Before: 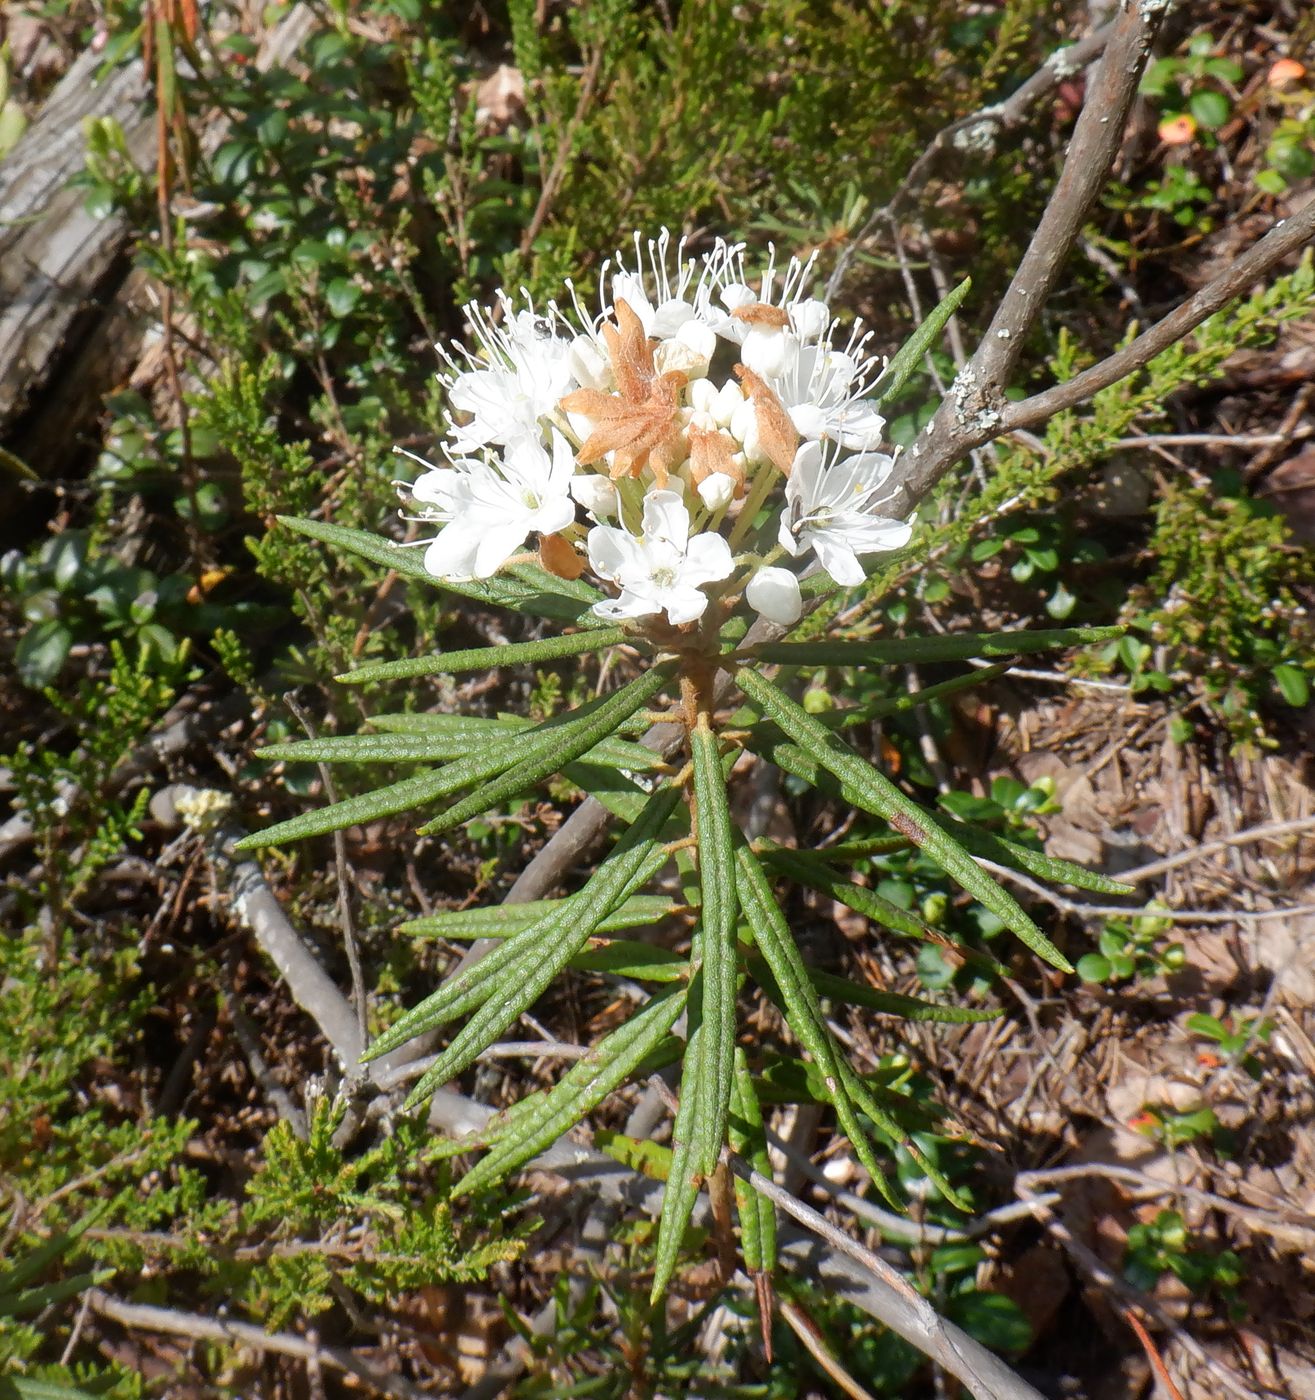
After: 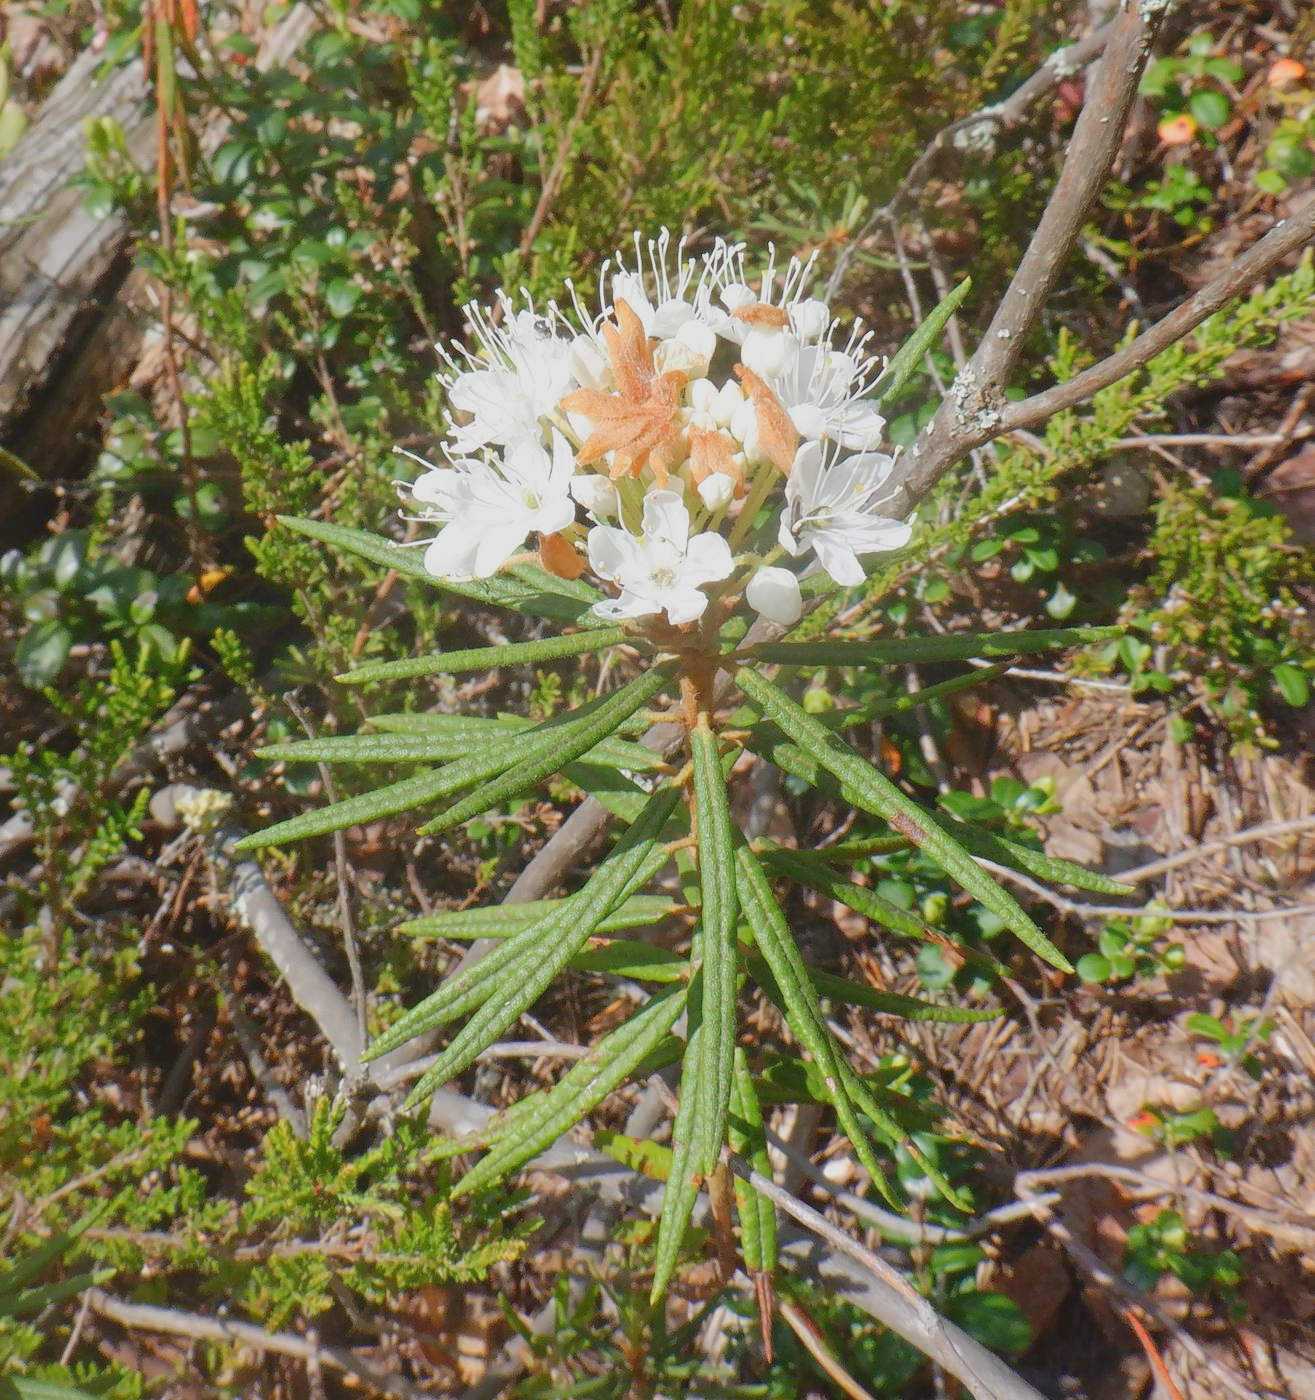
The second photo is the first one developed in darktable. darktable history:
color balance rgb: perceptual saturation grading › global saturation 0.601%, contrast -29.88%
exposure: black level correction -0.002, exposure 0.532 EV, compensate exposure bias true, compensate highlight preservation false
